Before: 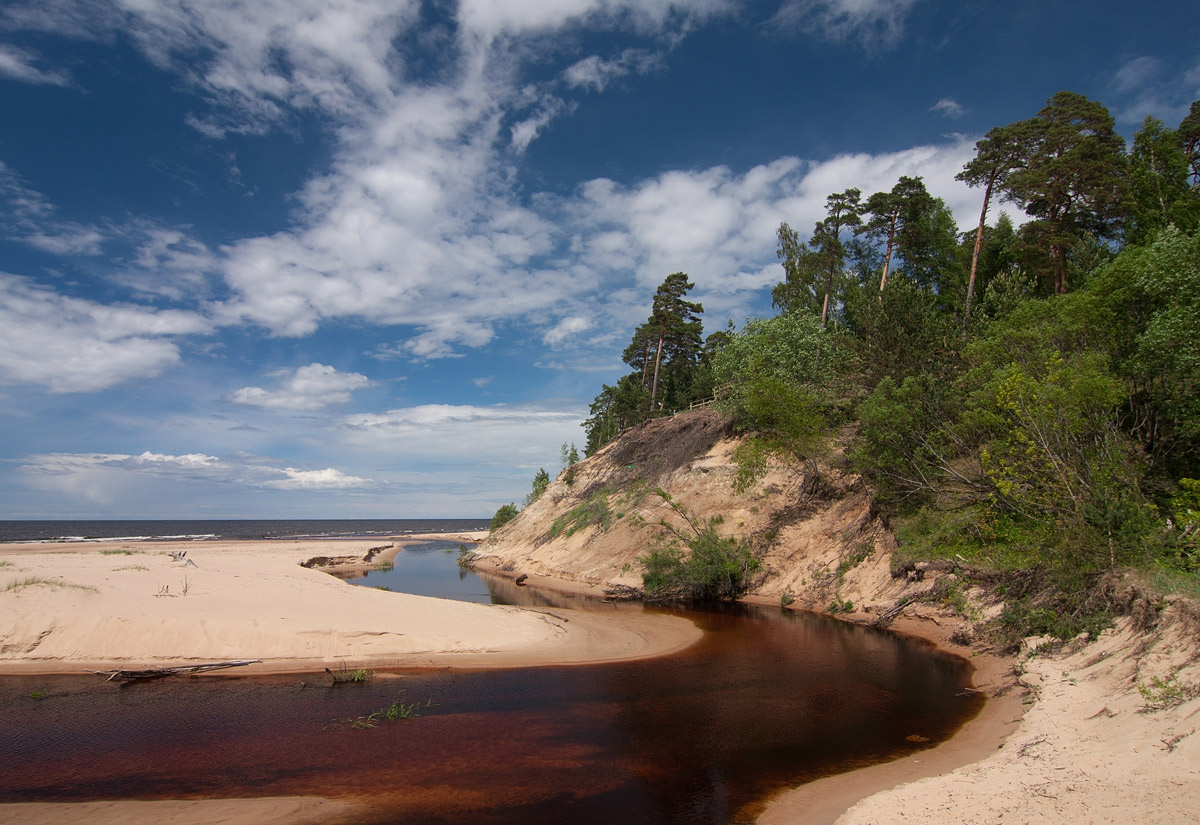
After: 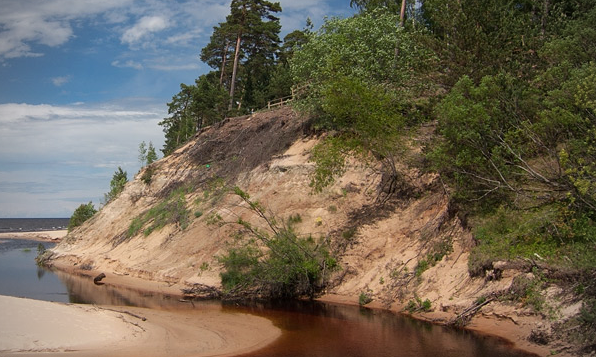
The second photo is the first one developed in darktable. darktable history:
vignetting: brightness -0.525, saturation -0.521
crop: left 35.208%, top 36.604%, right 15.095%, bottom 20.082%
